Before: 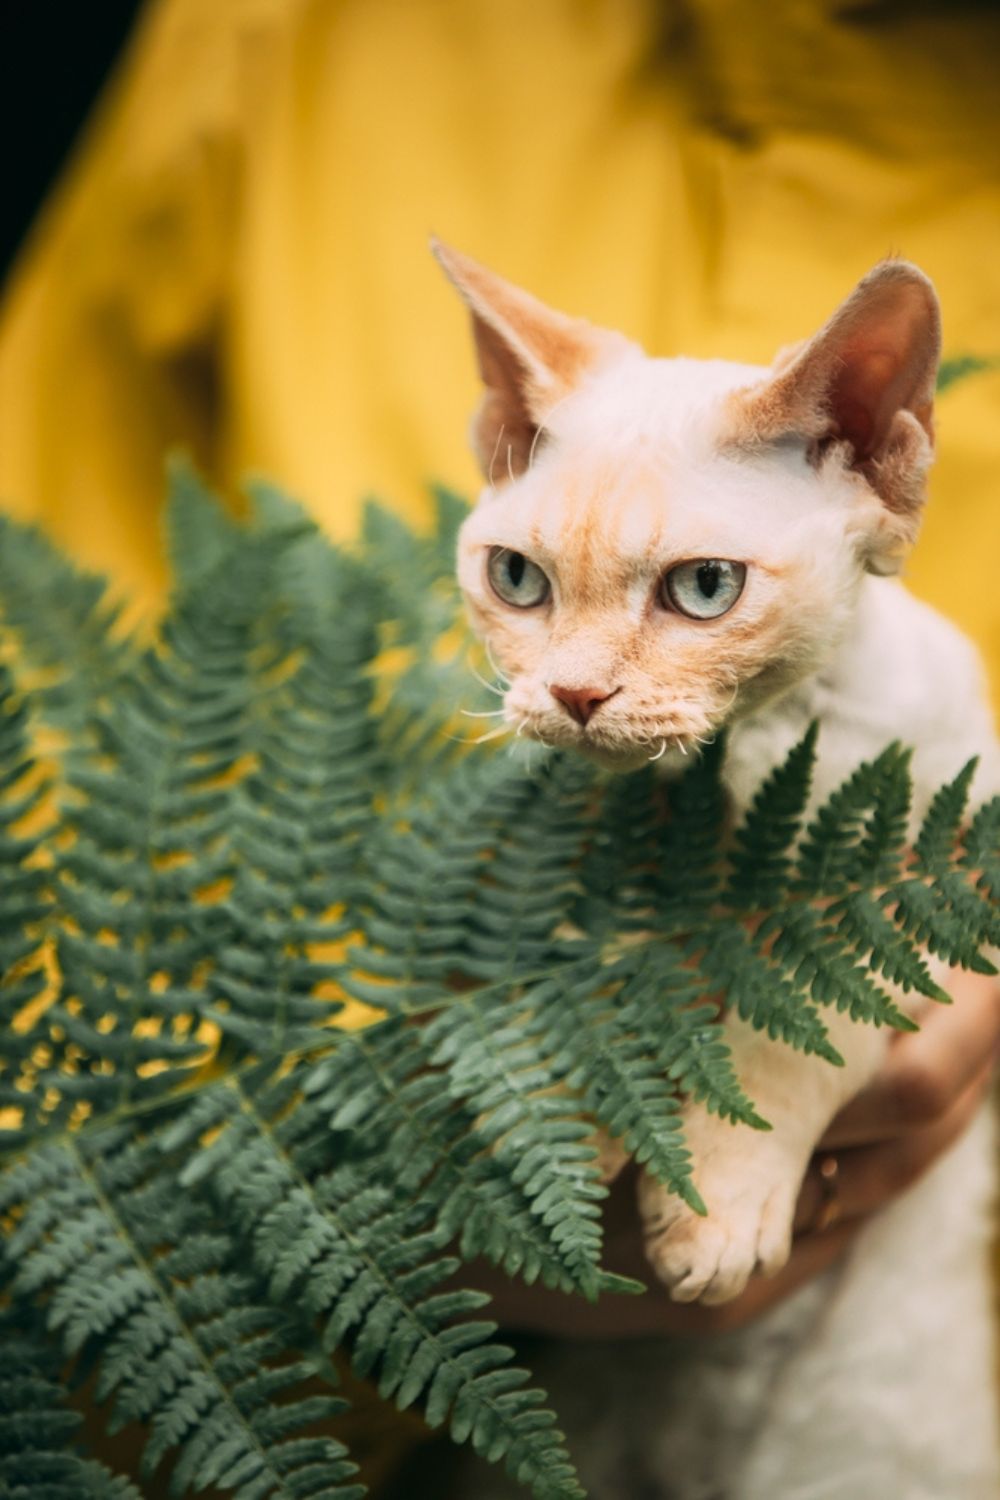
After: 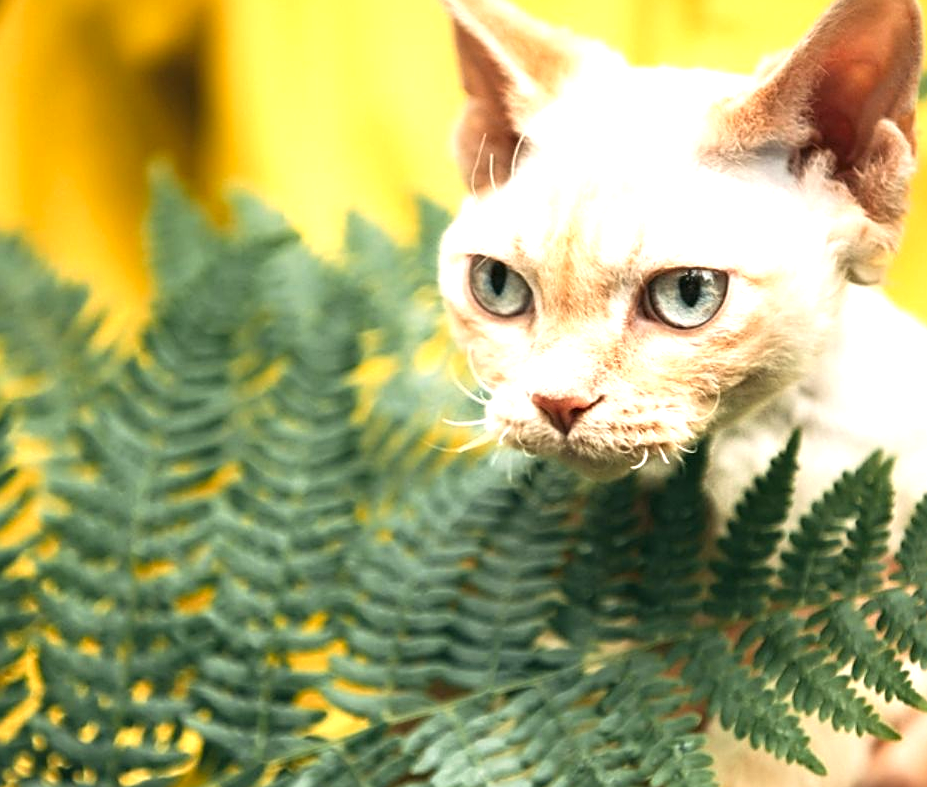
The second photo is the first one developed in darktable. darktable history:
exposure: black level correction 0, exposure 0.933 EV, compensate exposure bias true, compensate highlight preservation false
sharpen: on, module defaults
crop: left 1.814%, top 19.442%, right 5.415%, bottom 28.063%
contrast brightness saturation: contrast 0.032, brightness -0.037
